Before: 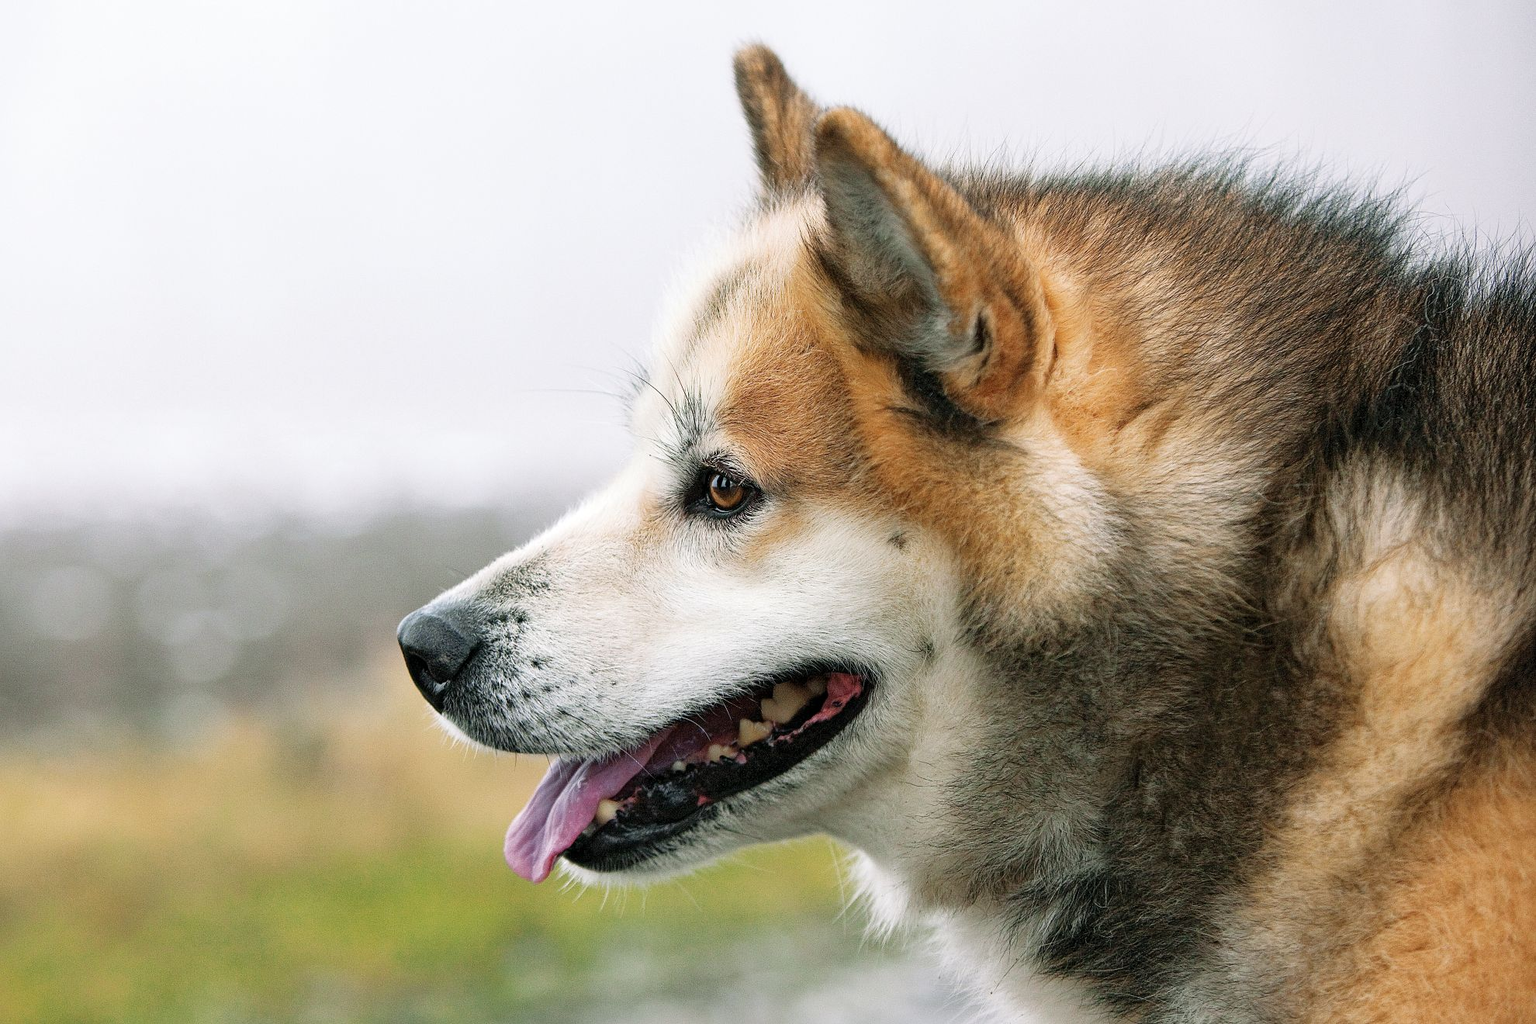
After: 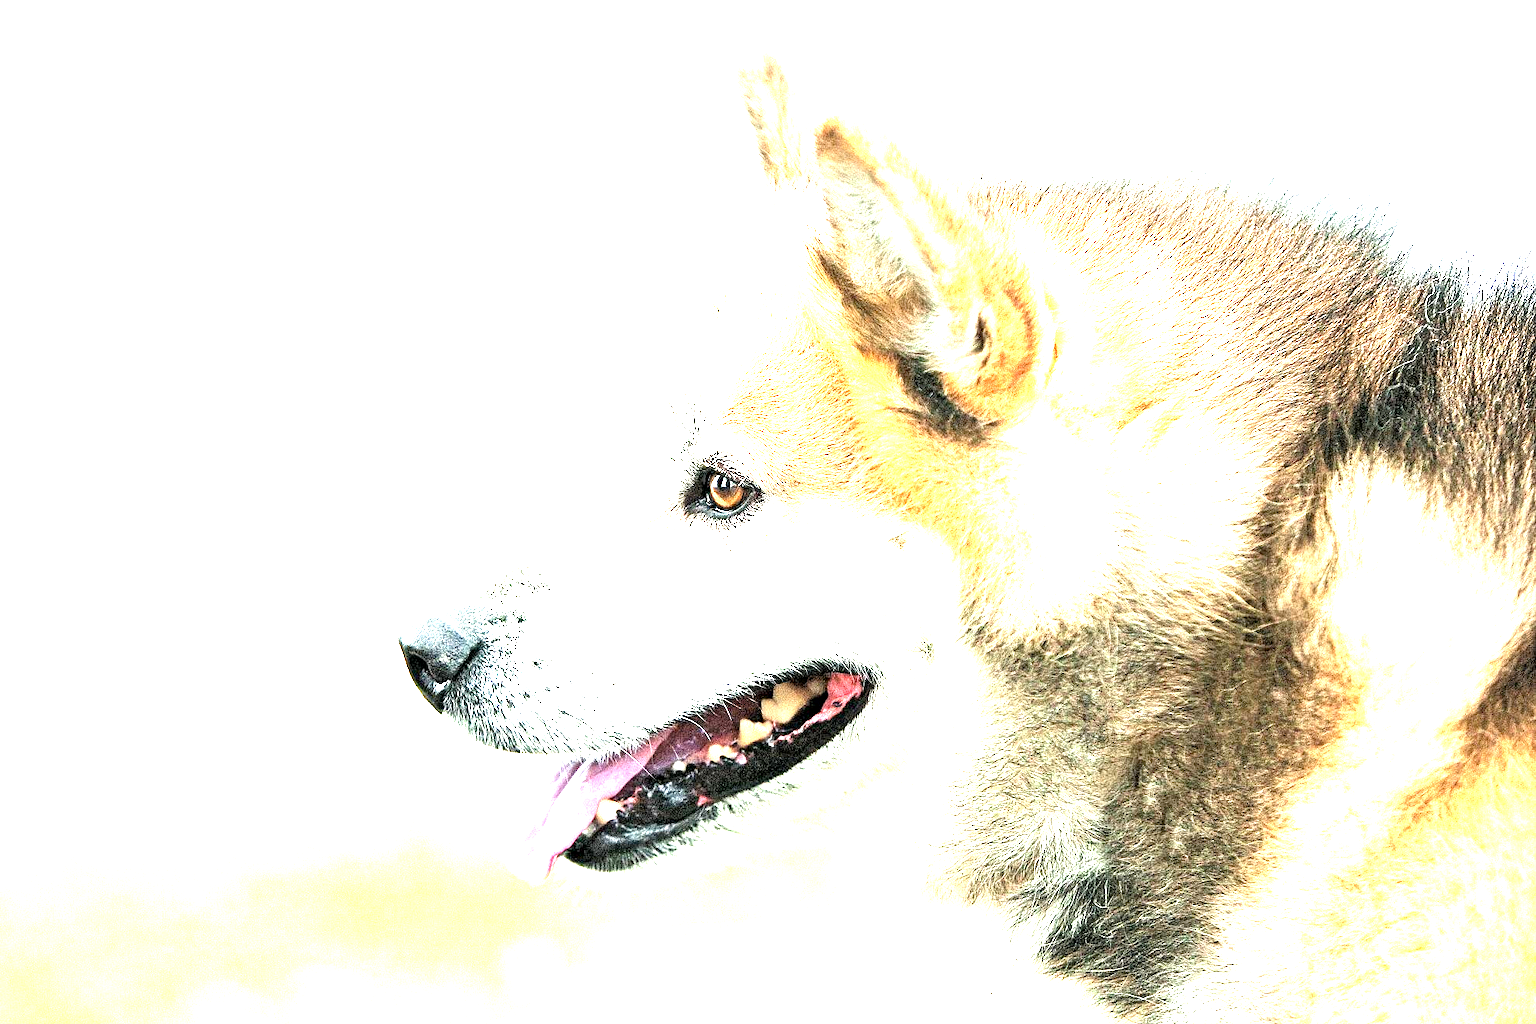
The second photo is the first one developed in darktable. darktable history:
exposure: black level correction 0.001, exposure 2.642 EV, compensate exposure bias true, compensate highlight preservation false
tone equalizer: -8 EV -0.778 EV, -7 EV -0.691 EV, -6 EV -0.604 EV, -5 EV -0.396 EV, -3 EV 0.377 EV, -2 EV 0.6 EV, -1 EV 0.682 EV, +0 EV 0.75 EV
